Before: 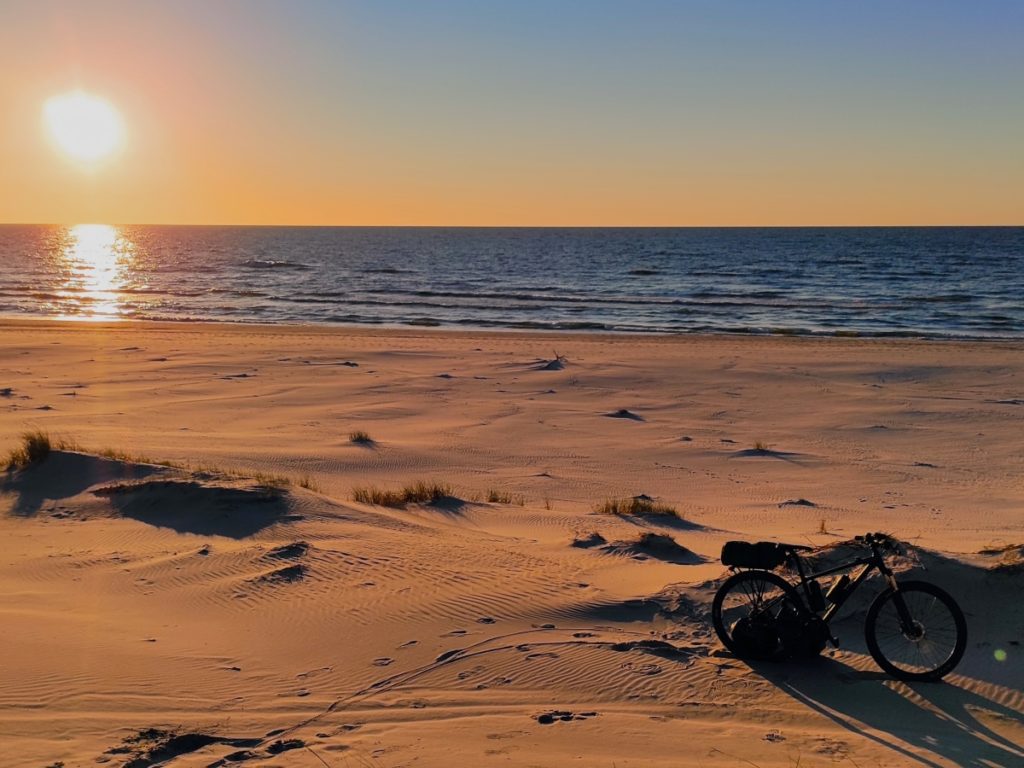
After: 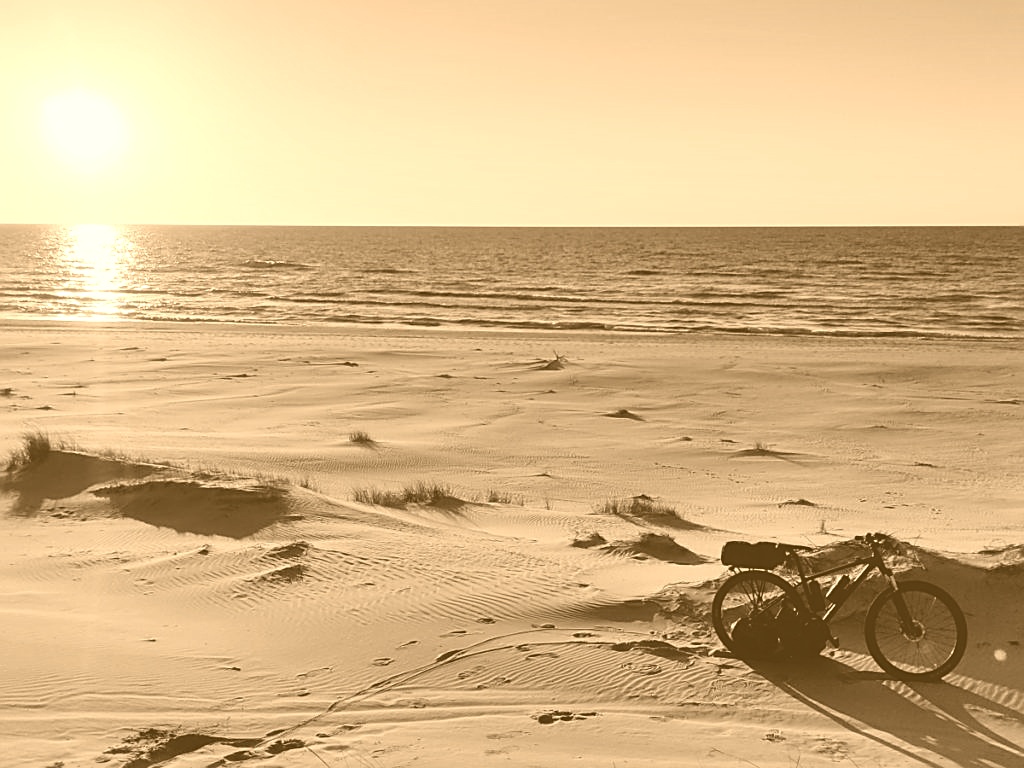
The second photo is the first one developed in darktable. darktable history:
sharpen: on, module defaults
colorize: hue 28.8°, source mix 100%
